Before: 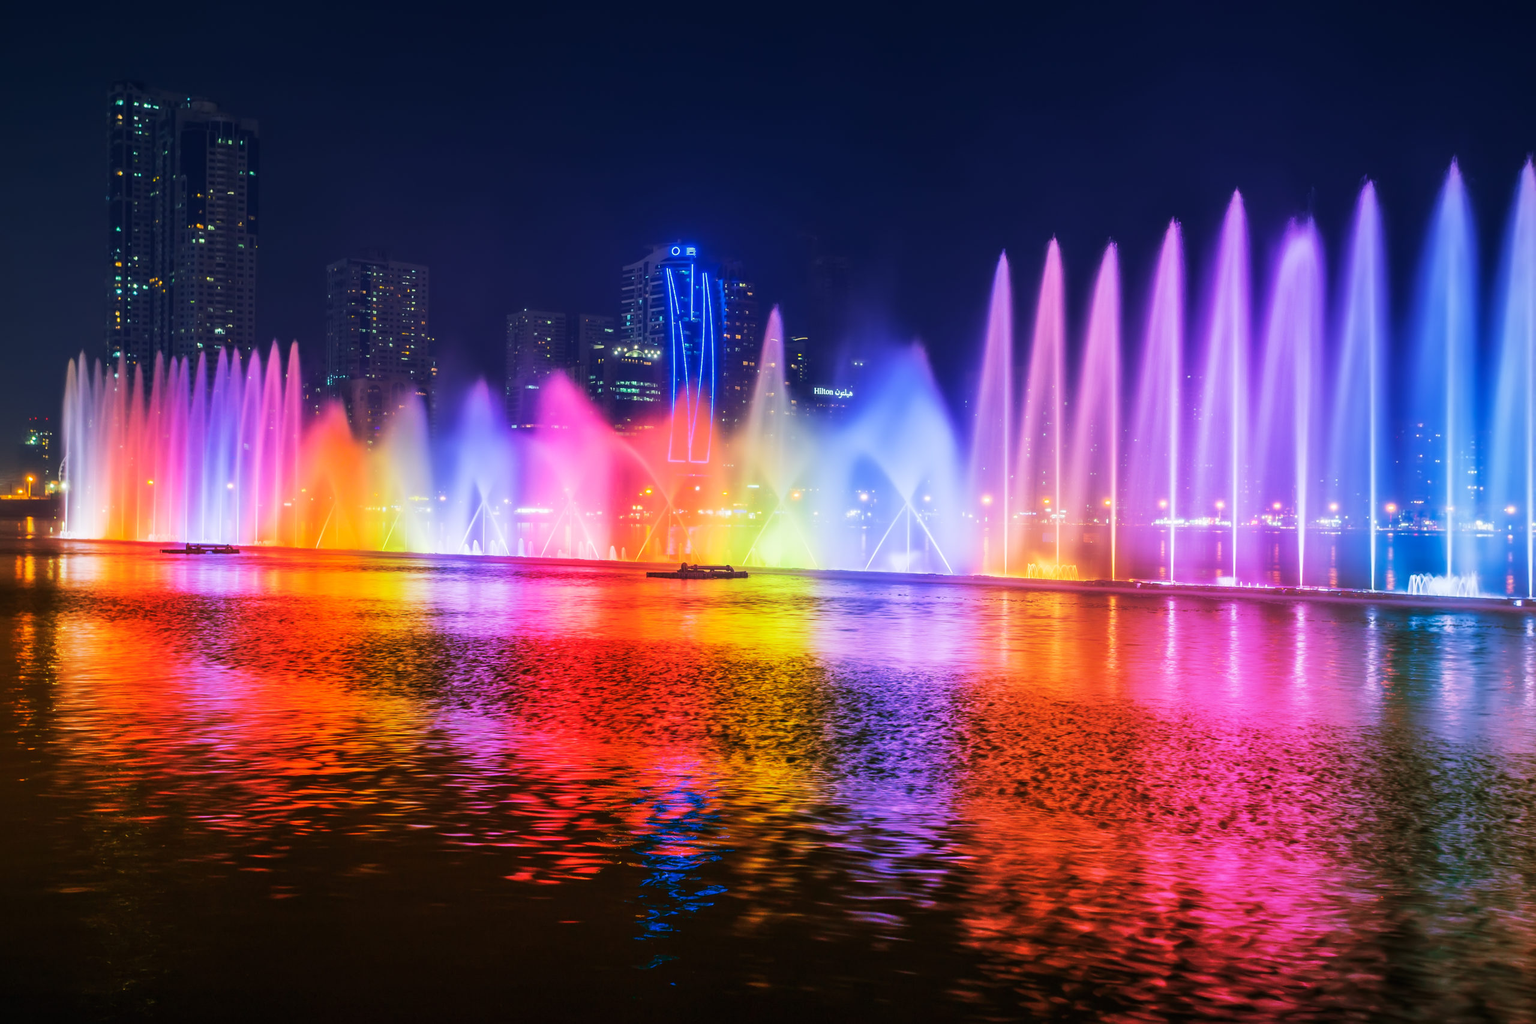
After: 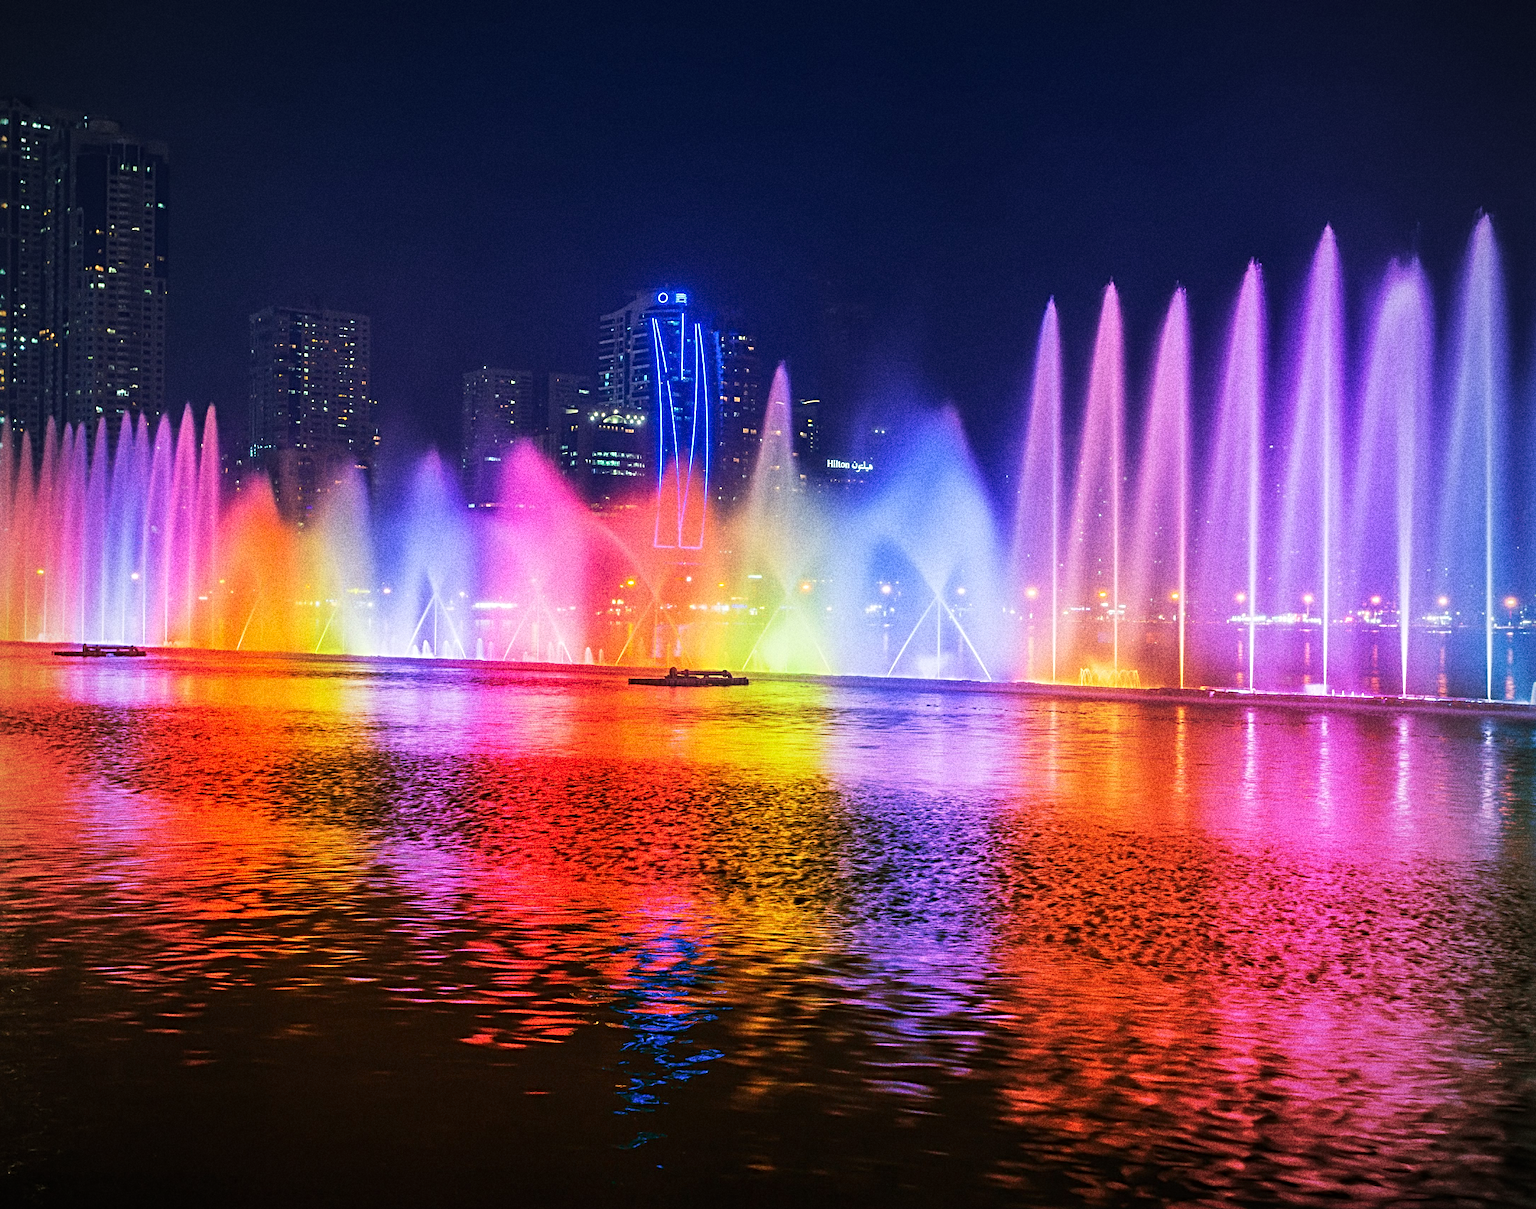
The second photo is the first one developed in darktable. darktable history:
grain: strength 49.07%
crop: left 7.598%, right 7.873%
vignetting: fall-off radius 63.6%
sharpen: radius 4
